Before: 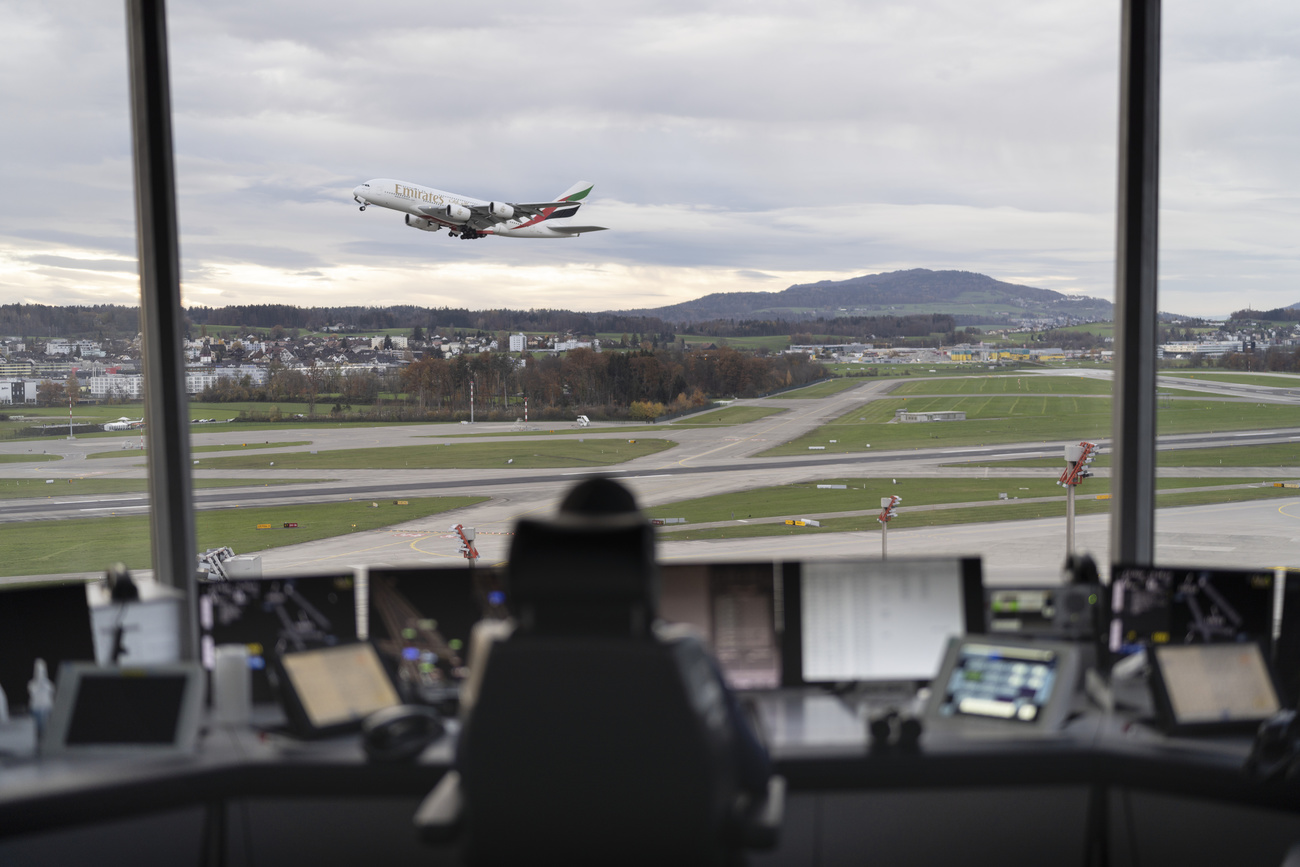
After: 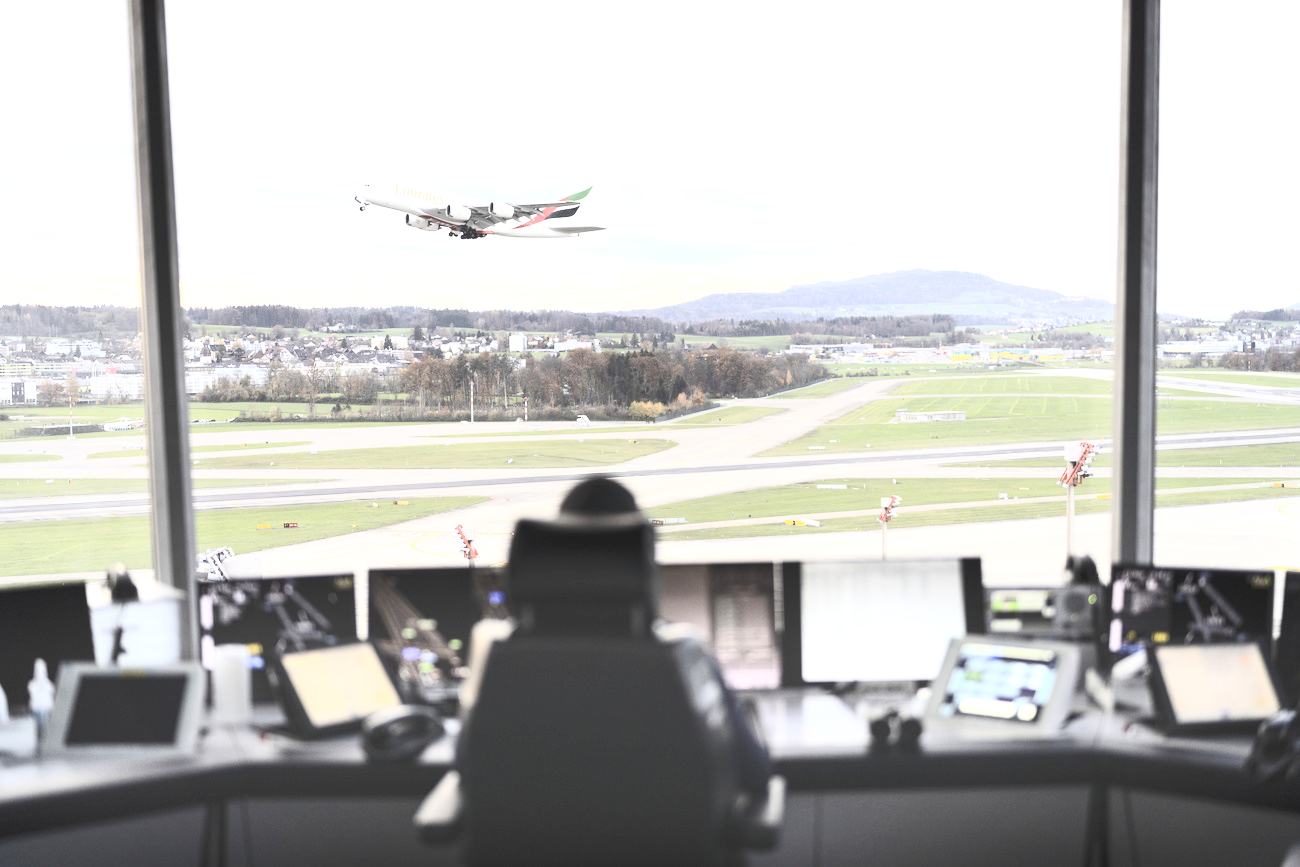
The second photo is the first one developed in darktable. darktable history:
contrast brightness saturation: contrast 0.429, brightness 0.547, saturation -0.202
exposure: black level correction 0, exposure 1.2 EV, compensate highlight preservation false
